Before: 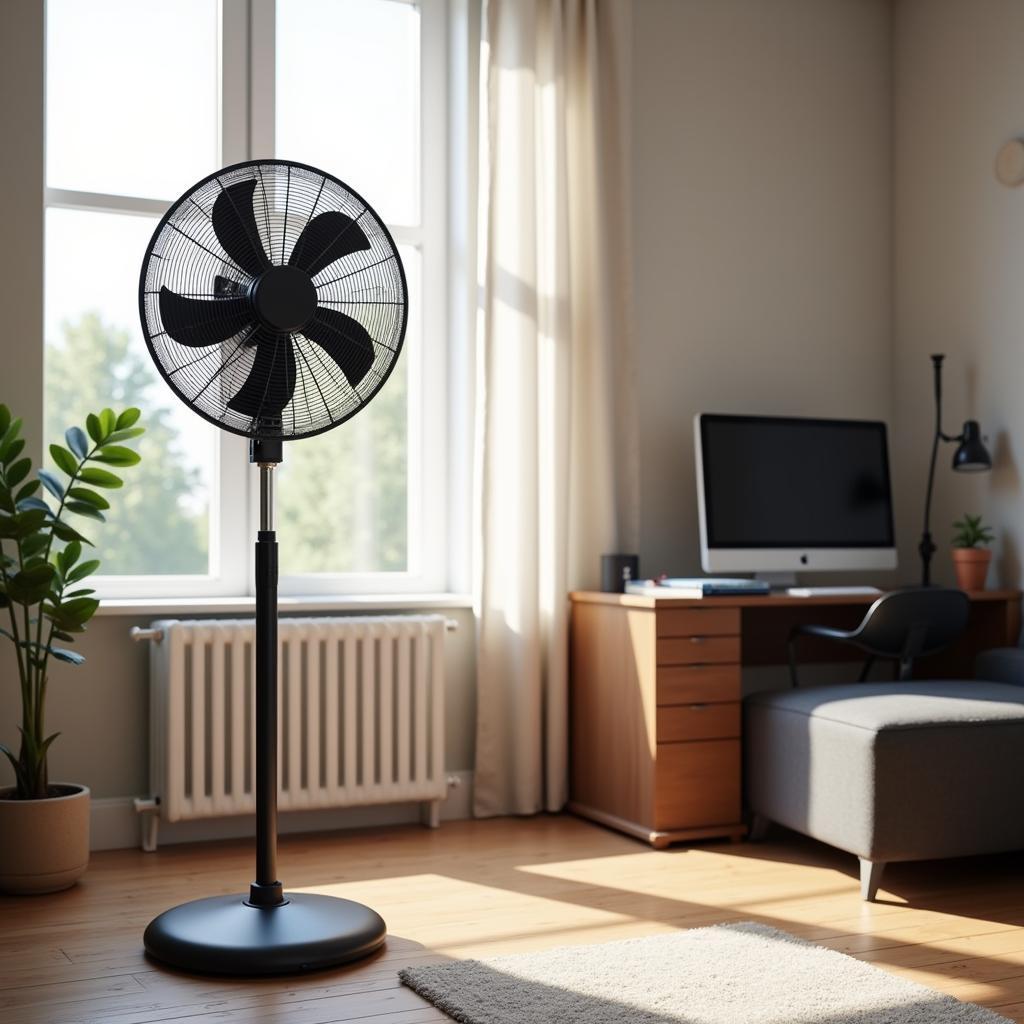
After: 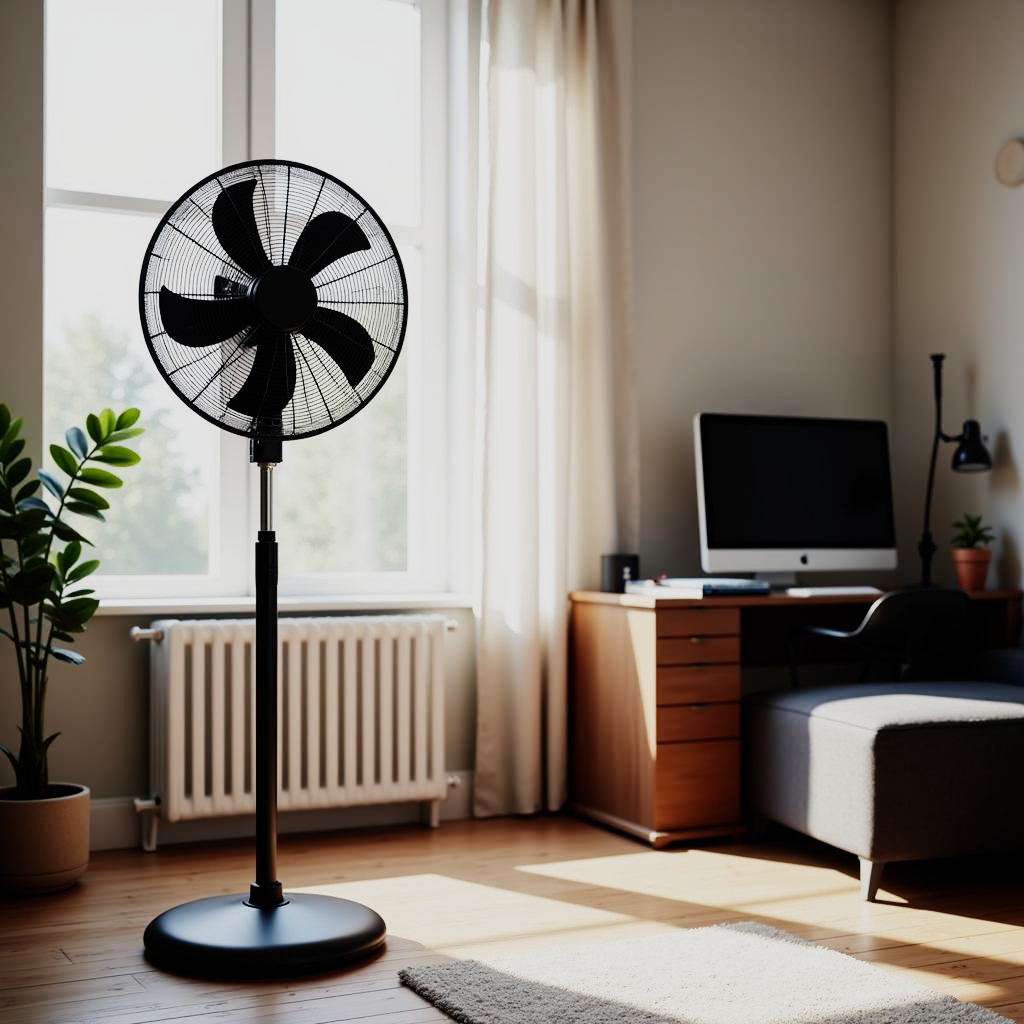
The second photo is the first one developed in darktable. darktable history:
tone equalizer: -8 EV -0.417 EV, -7 EV -0.389 EV, -6 EV -0.333 EV, -5 EV -0.222 EV, -3 EV 0.222 EV, -2 EV 0.333 EV, -1 EV 0.389 EV, +0 EV 0.417 EV, edges refinement/feathering 500, mask exposure compensation -1.57 EV, preserve details no
sigmoid: skew -0.2, preserve hue 0%, red attenuation 0.1, red rotation 0.035, green attenuation 0.1, green rotation -0.017, blue attenuation 0.15, blue rotation -0.052, base primaries Rec2020
